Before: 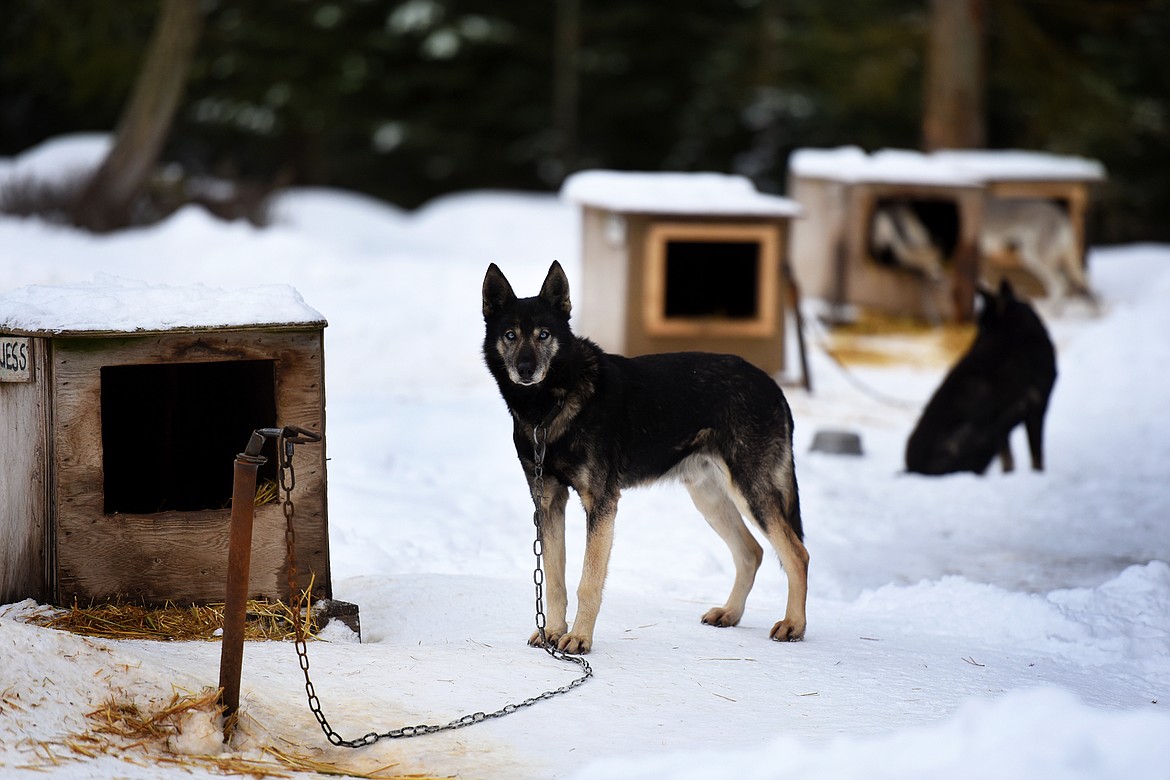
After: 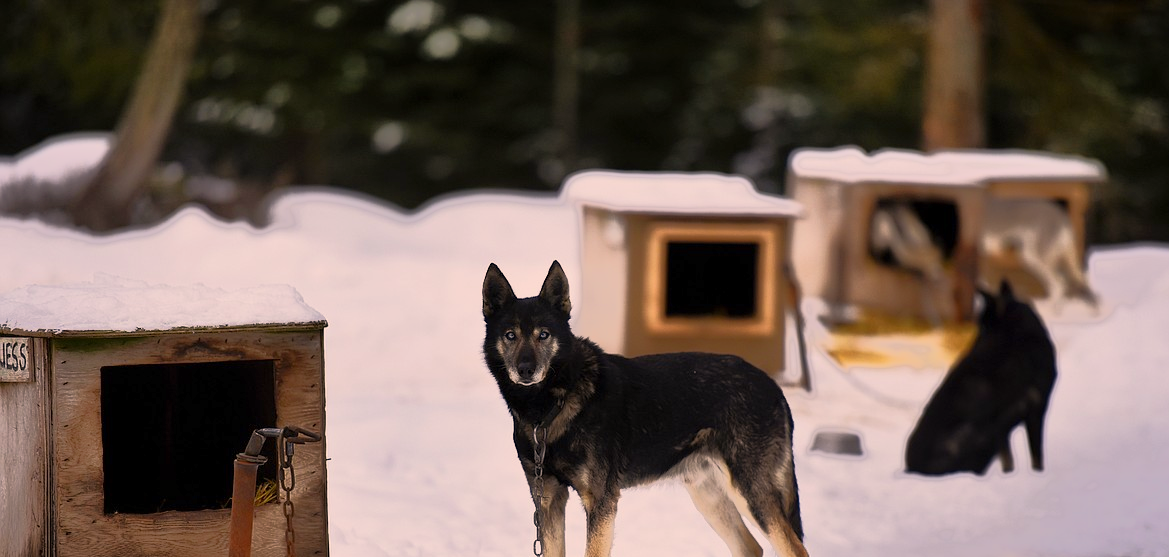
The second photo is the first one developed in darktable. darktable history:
color correction: highlights a* 11.96, highlights b* 11.58
crop: bottom 28.576%
white balance: emerald 1
tone equalizer: -7 EV -0.63 EV, -6 EV 1 EV, -5 EV -0.45 EV, -4 EV 0.43 EV, -3 EV 0.41 EV, -2 EV 0.15 EV, -1 EV -0.15 EV, +0 EV -0.39 EV, smoothing diameter 25%, edges refinement/feathering 10, preserve details guided filter
tone curve: curves: ch0 [(0, 0) (0.003, 0.003) (0.011, 0.012) (0.025, 0.026) (0.044, 0.046) (0.069, 0.072) (0.1, 0.104) (0.136, 0.141) (0.177, 0.184) (0.224, 0.233) (0.277, 0.288) (0.335, 0.348) (0.399, 0.414) (0.468, 0.486) (0.543, 0.564) (0.623, 0.647) (0.709, 0.736) (0.801, 0.831) (0.898, 0.921) (1, 1)], preserve colors none
